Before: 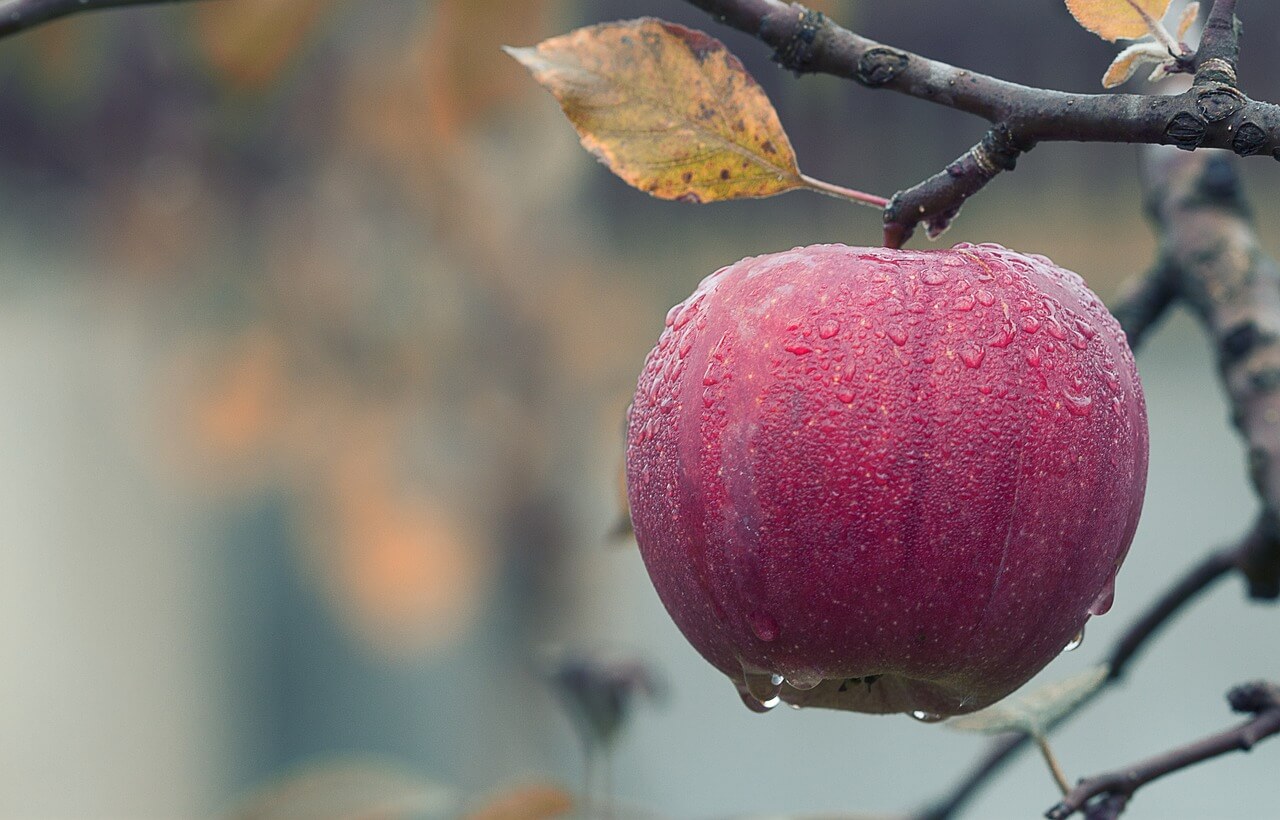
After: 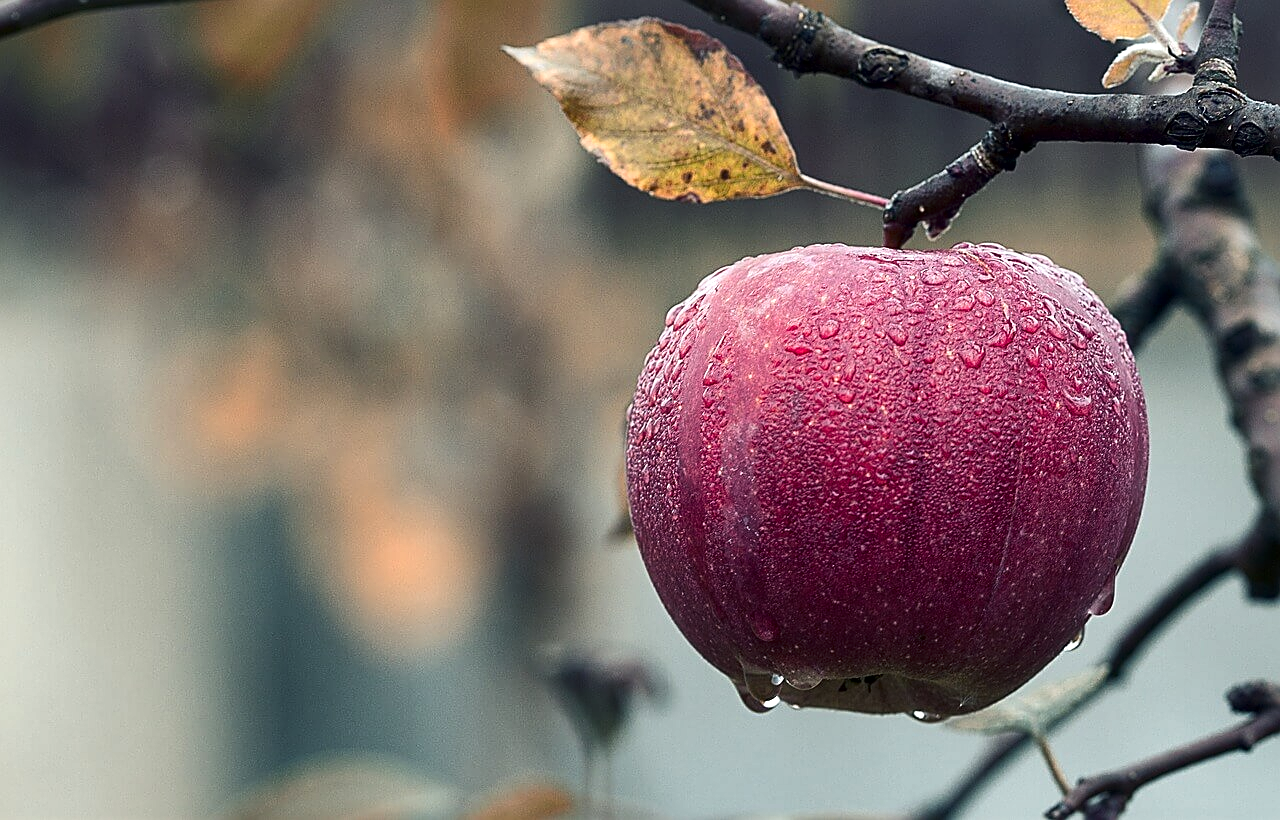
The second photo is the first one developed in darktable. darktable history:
sharpen: on, module defaults
local contrast: mode bilateral grid, contrast 20, coarseness 50, detail 150%, midtone range 0.2
contrast brightness saturation: brightness -0.09
tone equalizer: -8 EV -0.417 EV, -7 EV -0.389 EV, -6 EV -0.333 EV, -5 EV -0.222 EV, -3 EV 0.222 EV, -2 EV 0.333 EV, -1 EV 0.389 EV, +0 EV 0.417 EV, edges refinement/feathering 500, mask exposure compensation -1.57 EV, preserve details no
